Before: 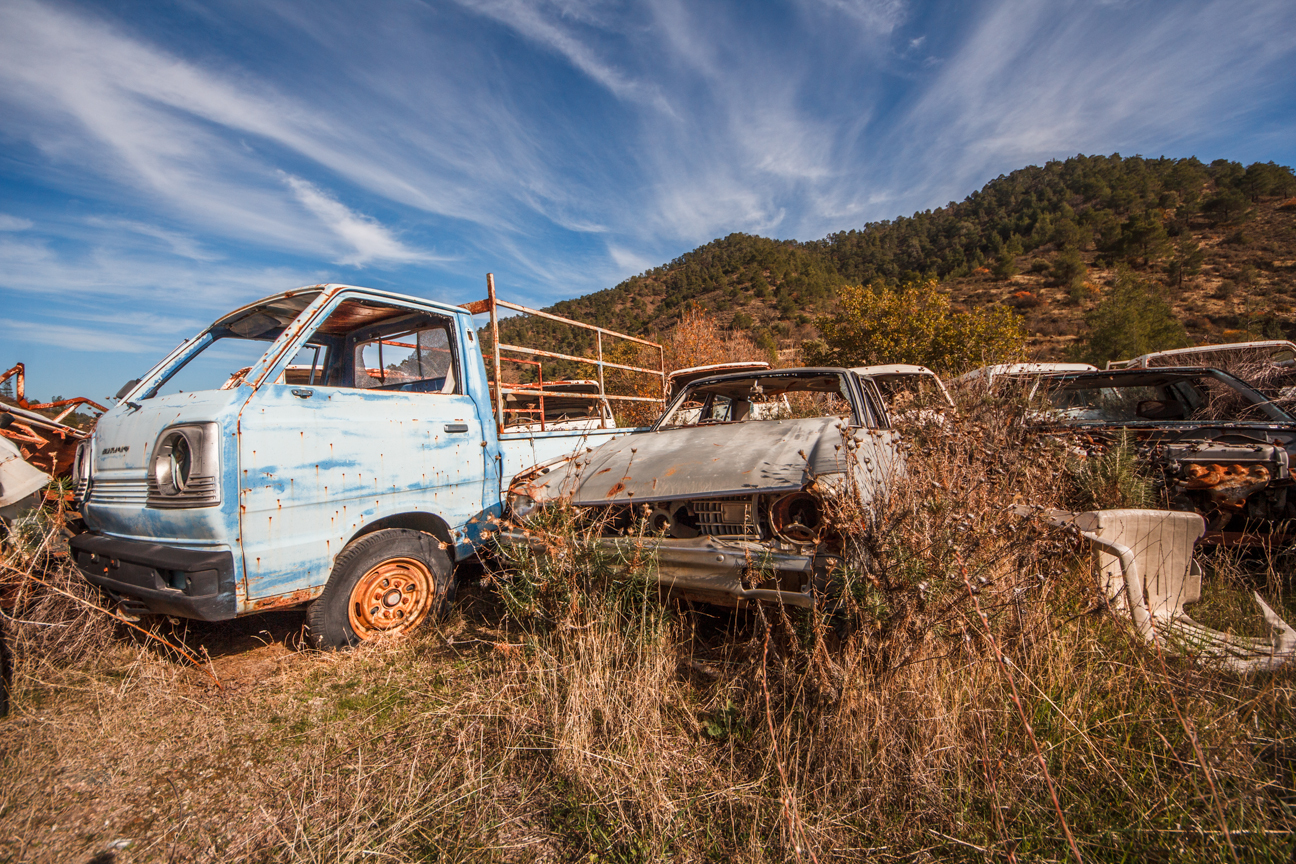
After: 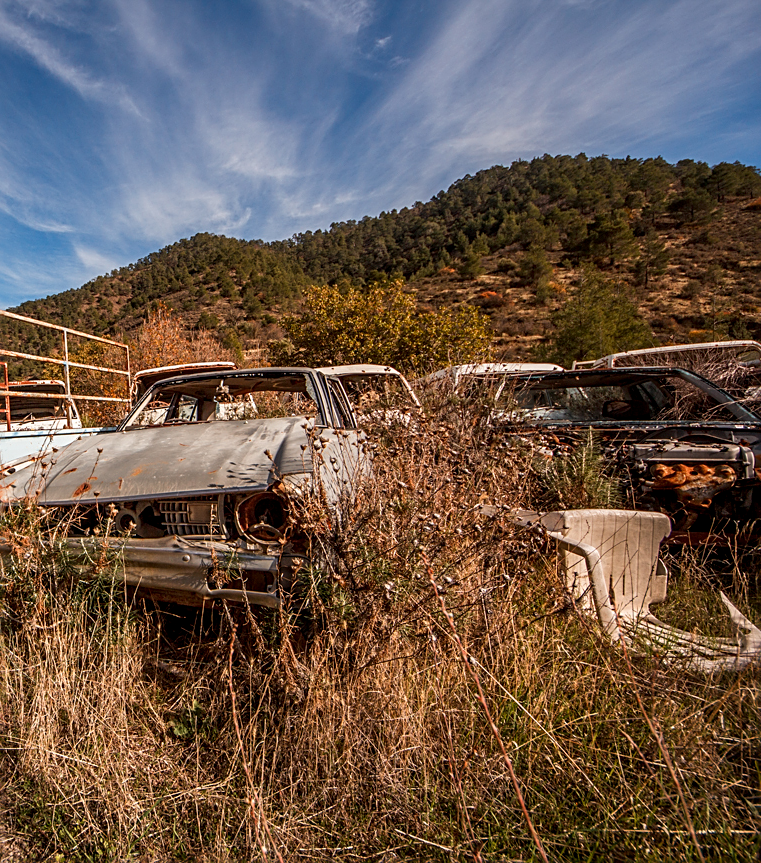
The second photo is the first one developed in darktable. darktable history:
exposure: black level correction 0.005, exposure 0.004 EV, compensate highlight preservation false
sharpen: on, module defaults
crop: left 41.267%
